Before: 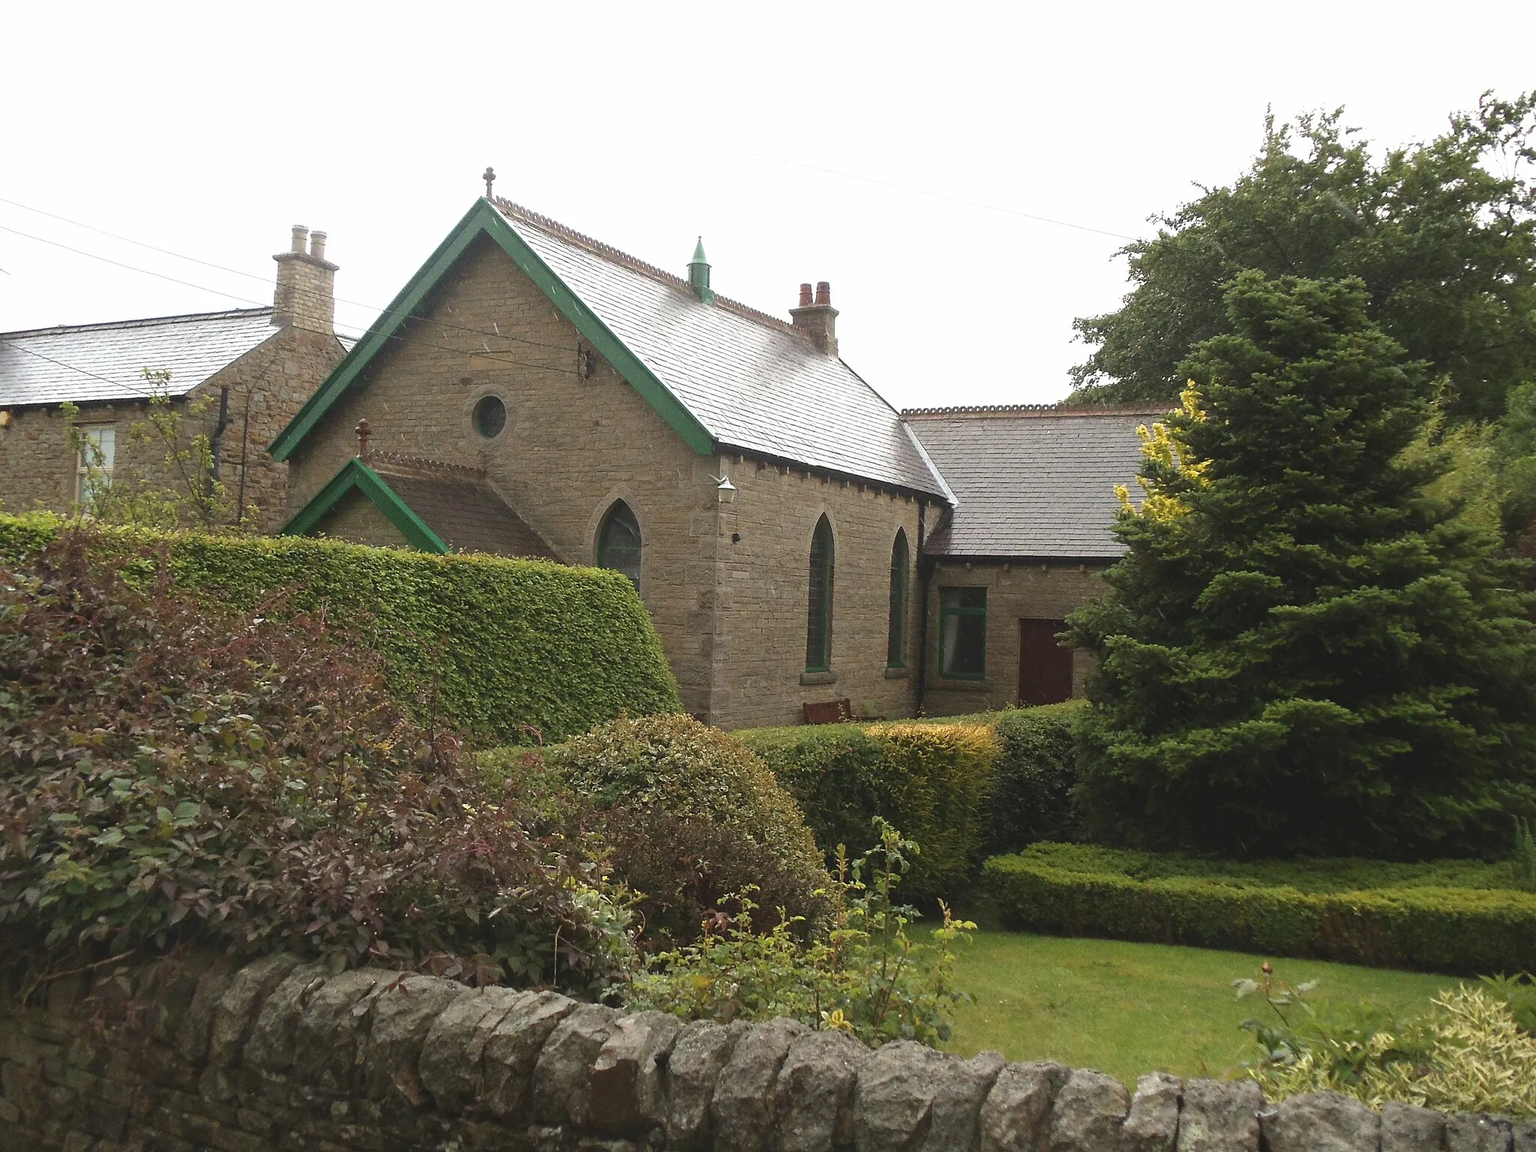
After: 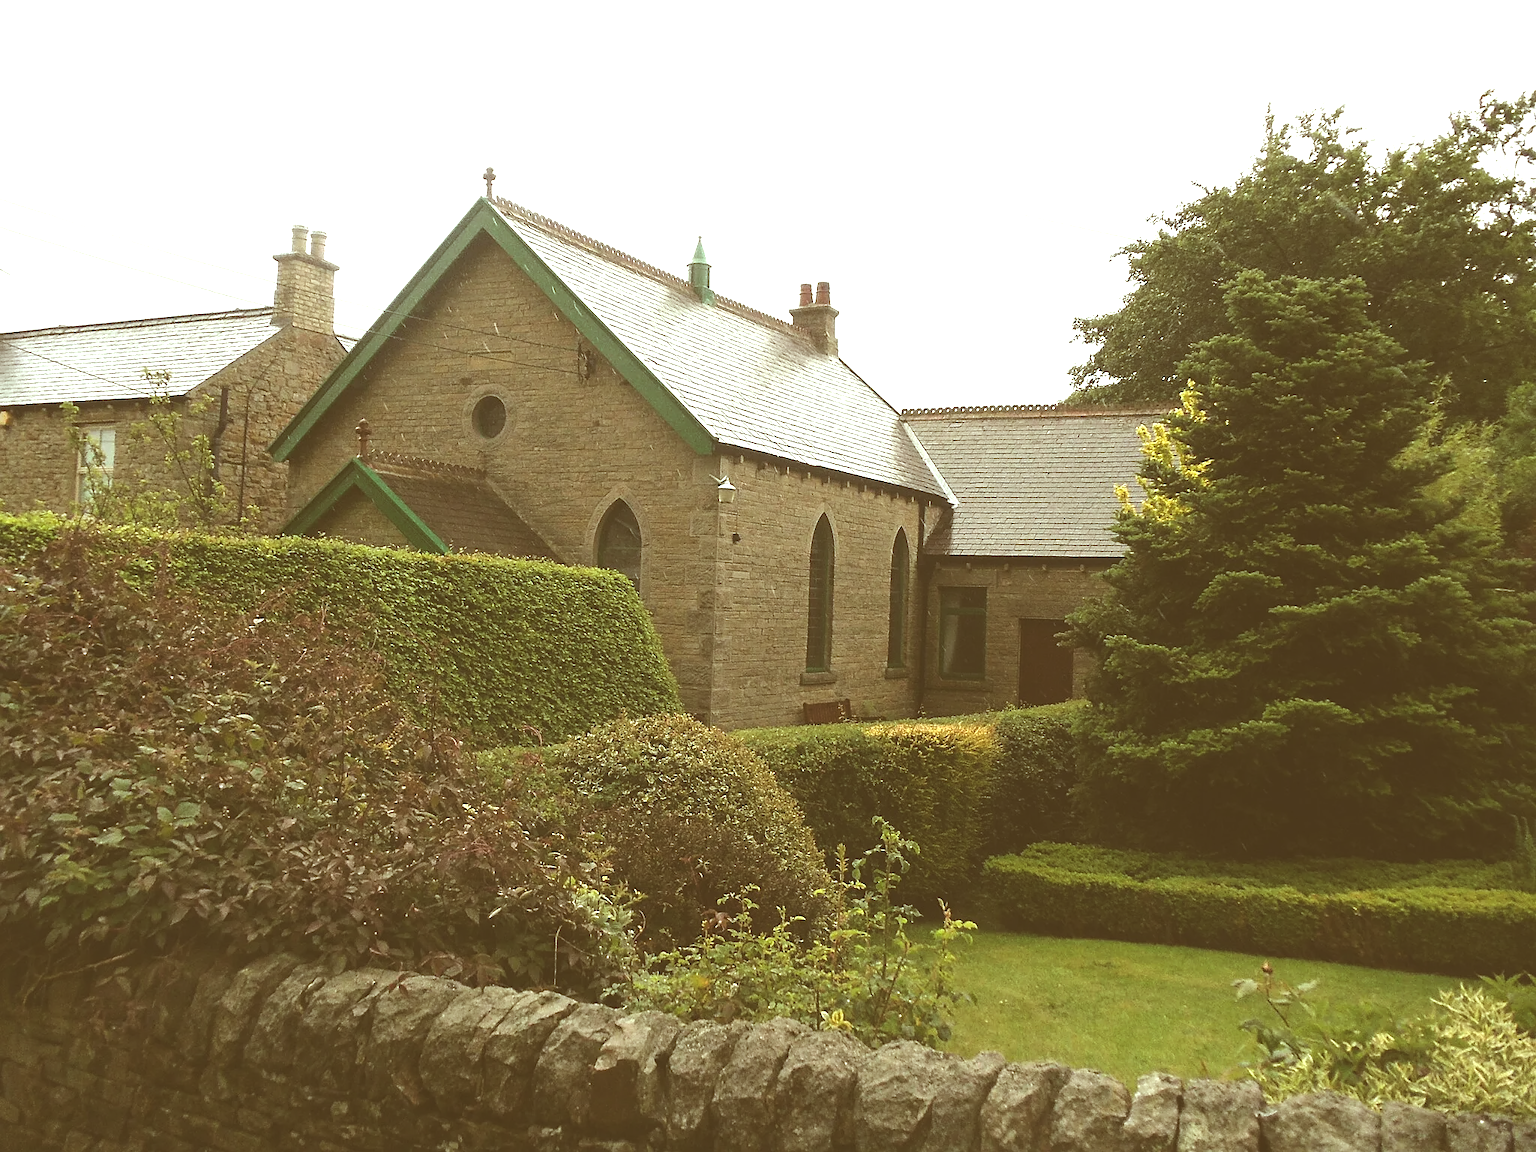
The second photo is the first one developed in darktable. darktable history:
color correction: highlights a* -5.94, highlights b* 9.48, shadows a* 10.12, shadows b* 23.94
sharpen: amount 0.2
tone equalizer: -8 EV -0.417 EV, -7 EV -0.389 EV, -6 EV -0.333 EV, -5 EV -0.222 EV, -3 EV 0.222 EV, -2 EV 0.333 EV, -1 EV 0.389 EV, +0 EV 0.417 EV, edges refinement/feathering 500, mask exposure compensation -1.57 EV, preserve details no
exposure: black level correction -0.041, exposure 0.064 EV, compensate highlight preservation false
